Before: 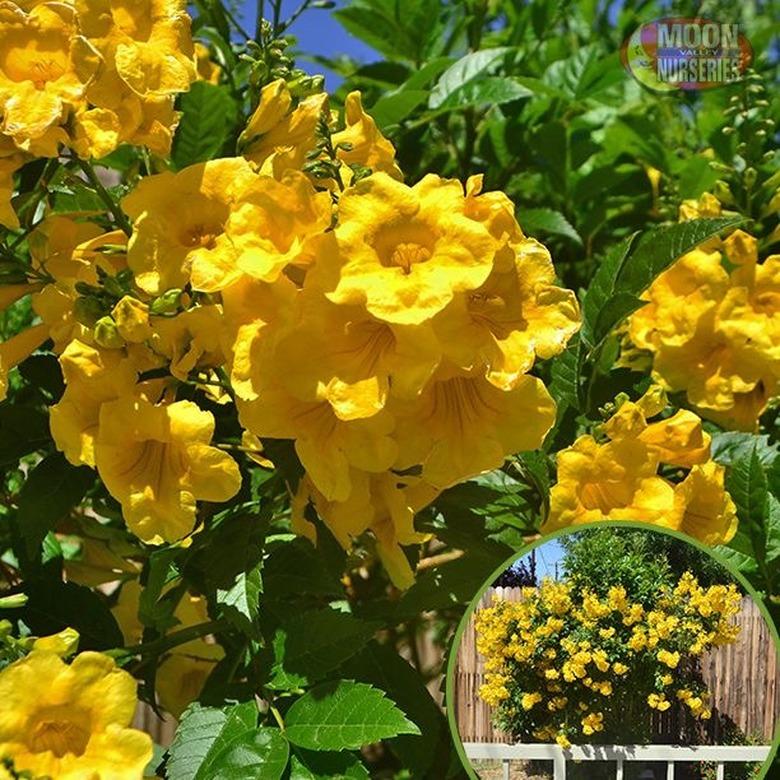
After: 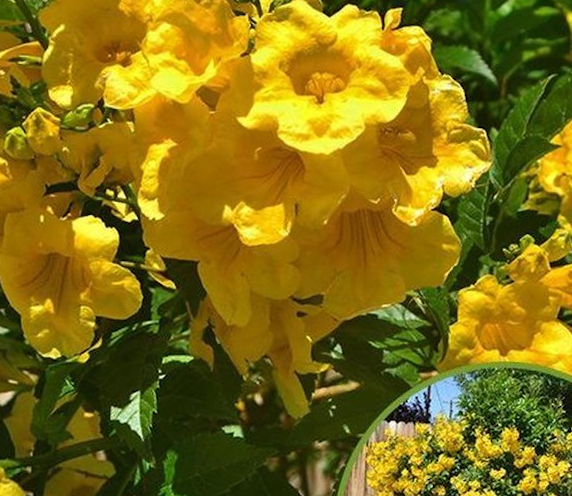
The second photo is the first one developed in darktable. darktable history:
crop and rotate: angle -3.53°, left 9.853%, top 20.5%, right 12.408%, bottom 12.028%
